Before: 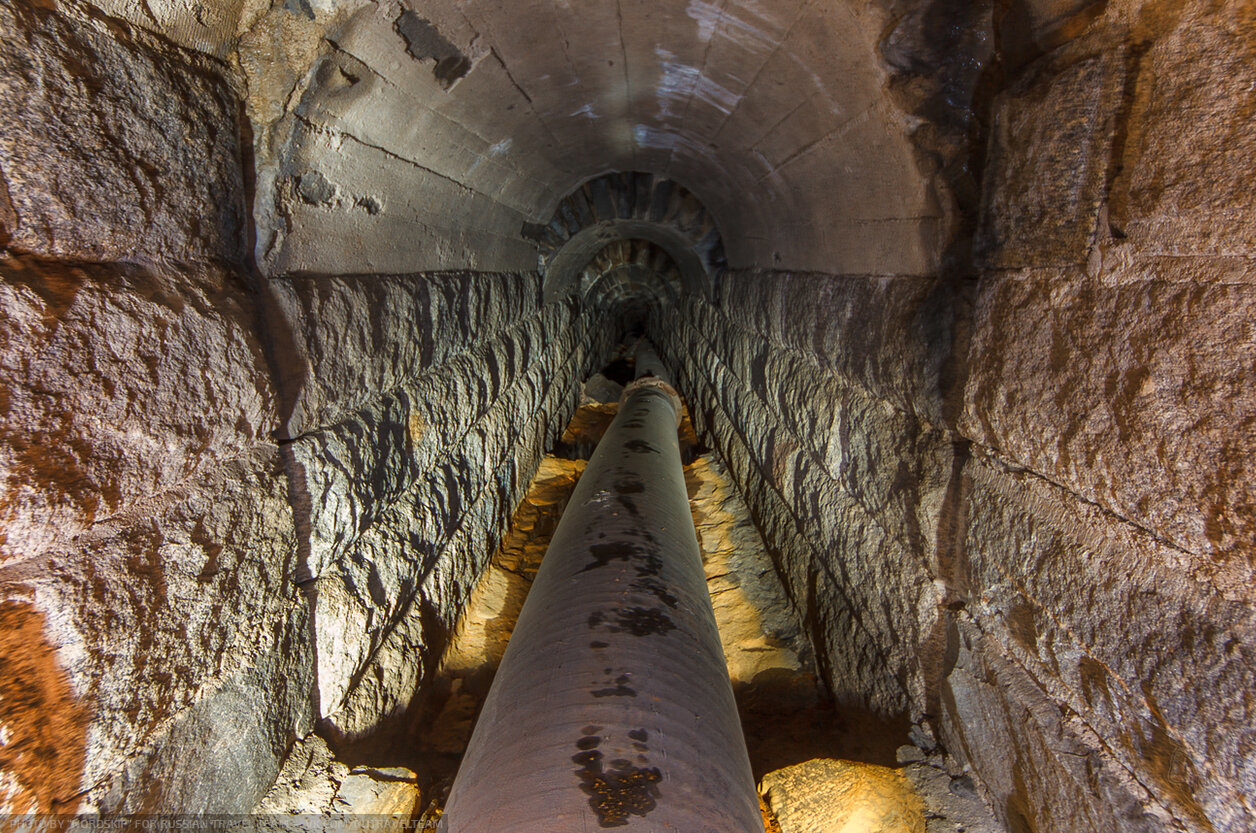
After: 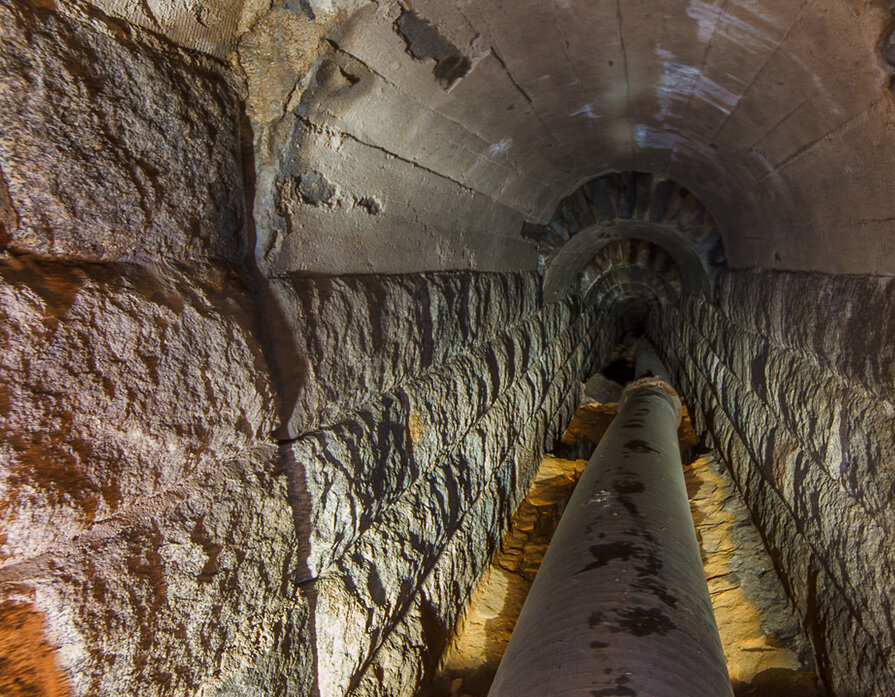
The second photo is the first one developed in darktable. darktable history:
shadows and highlights: shadows -20.32, white point adjustment -1.84, highlights -34.8
crop: right 28.699%, bottom 16.305%
